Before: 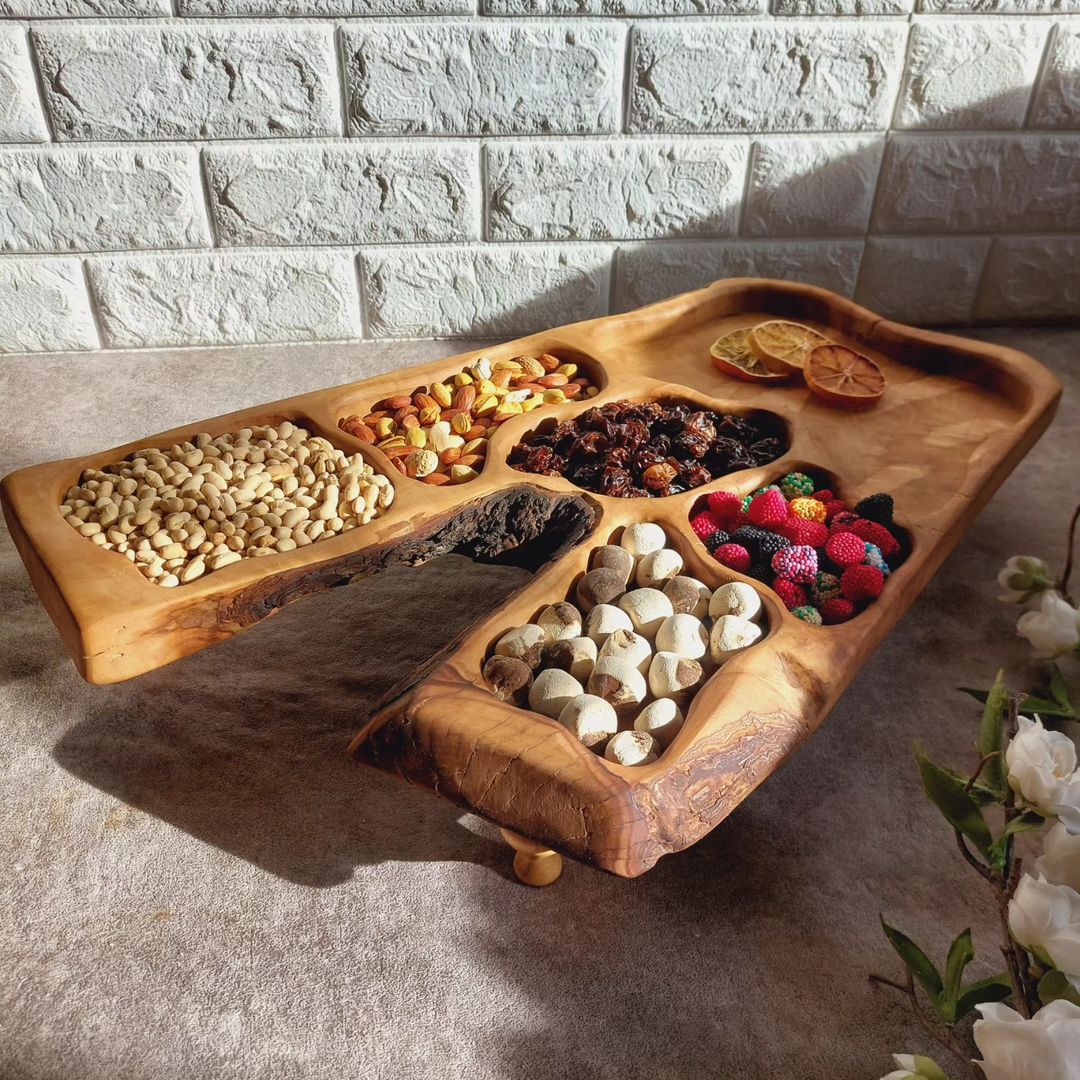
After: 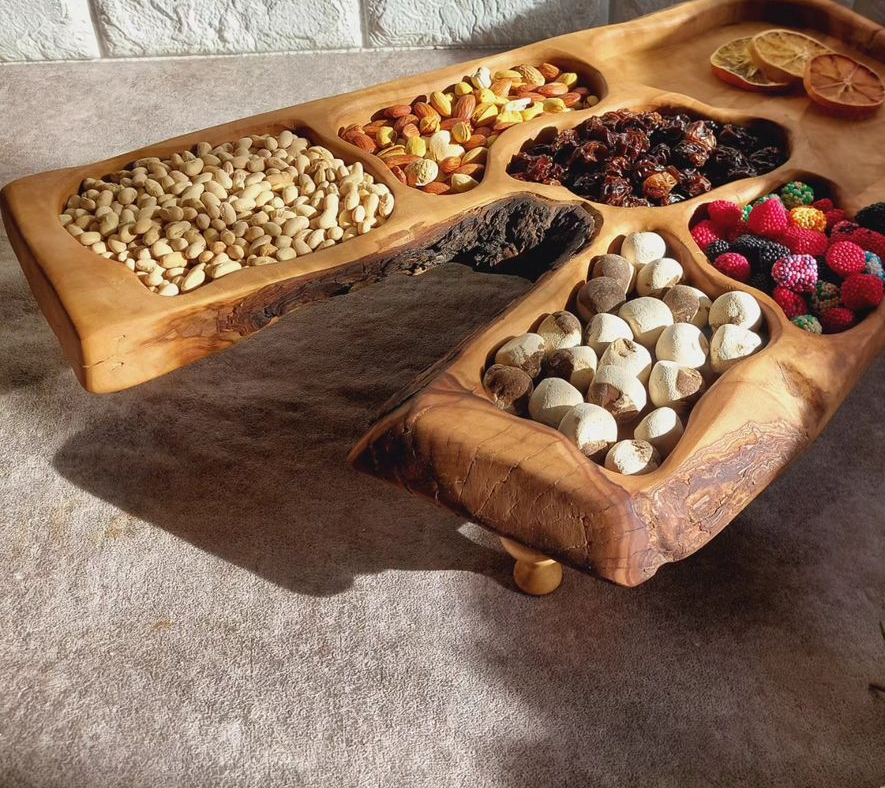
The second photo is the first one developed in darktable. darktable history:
levels: gray 59.37%
crop: top 26.953%, right 18.021%
